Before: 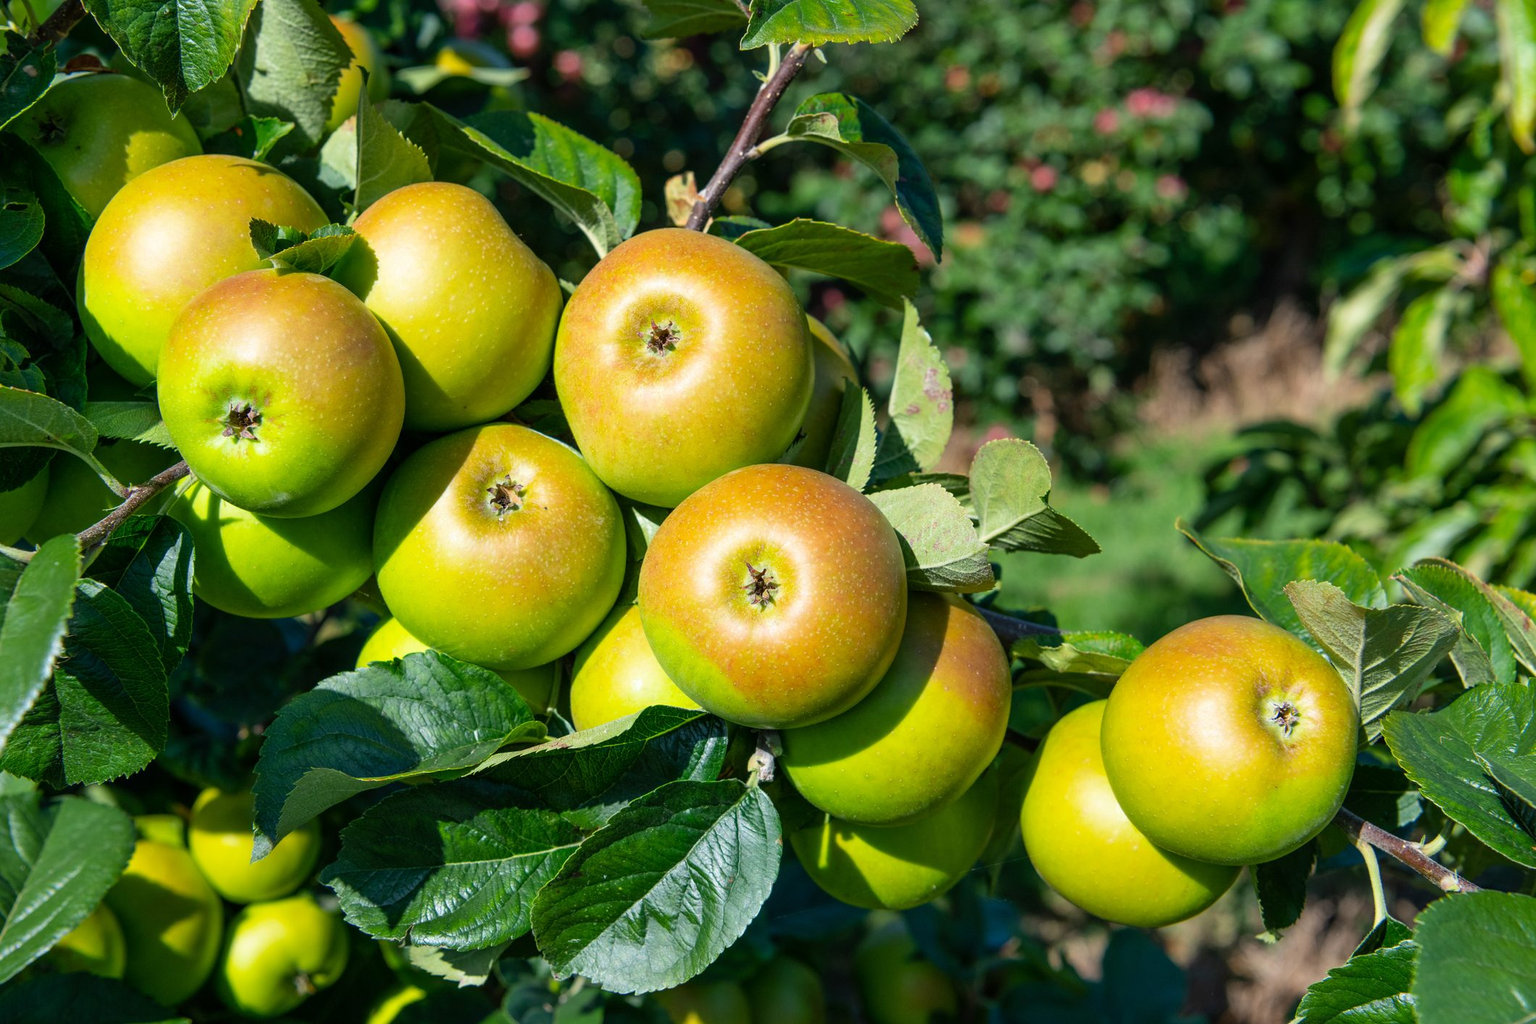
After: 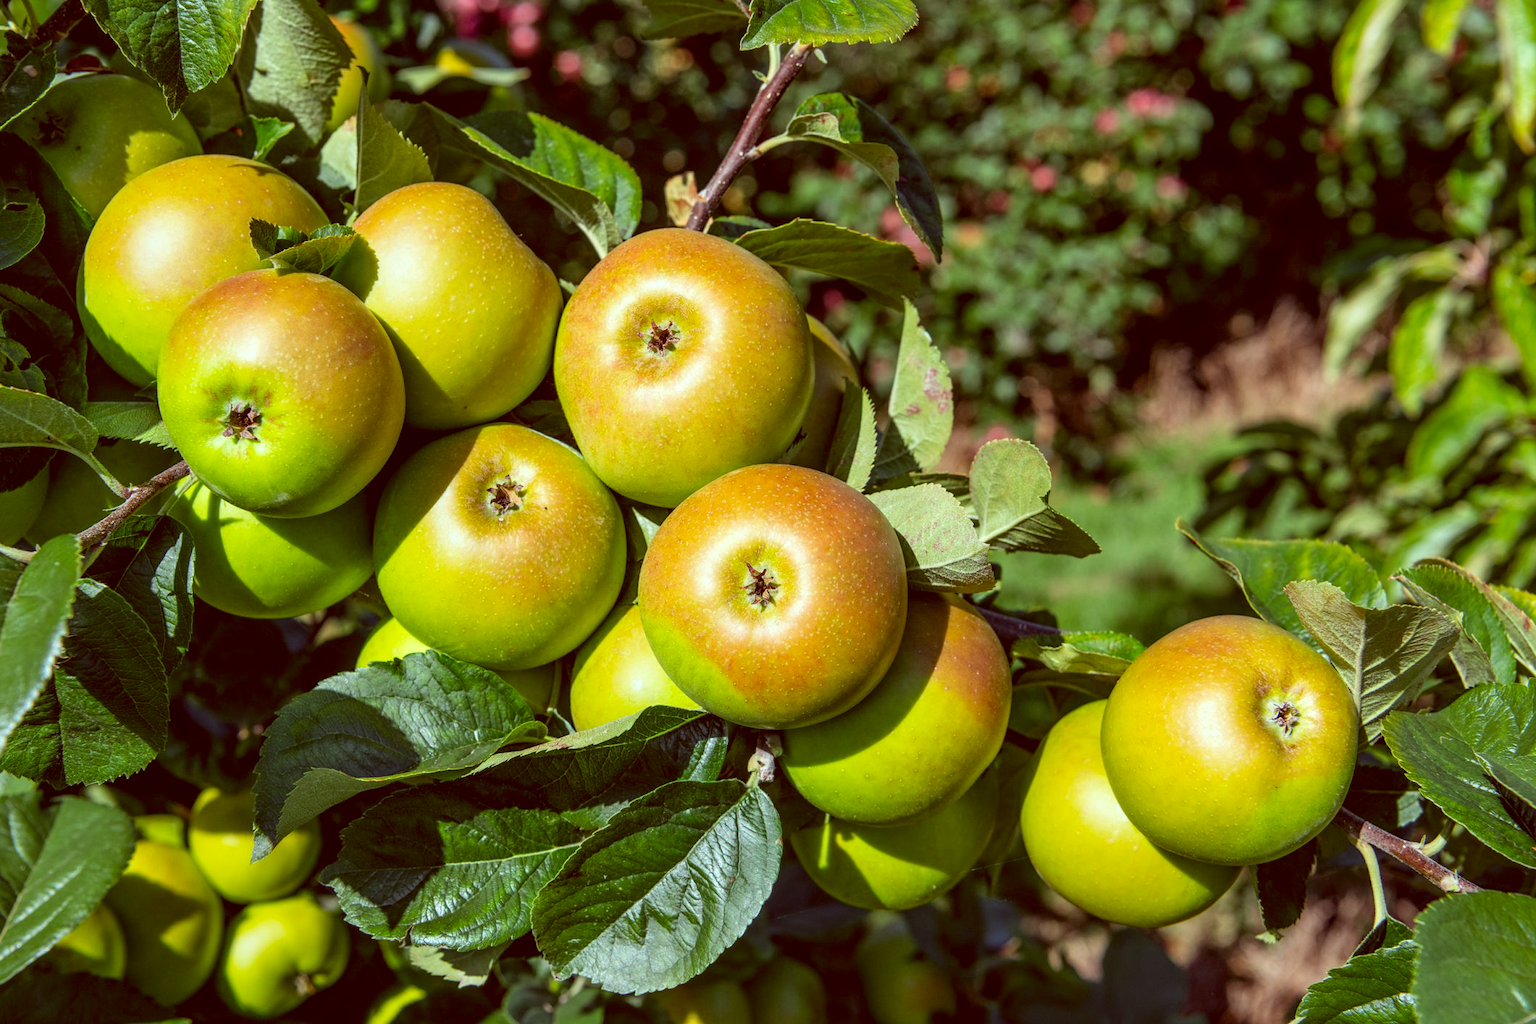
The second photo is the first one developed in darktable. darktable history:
local contrast: on, module defaults
color correction: highlights a* -7.16, highlights b* -0.198, shadows a* 20.66, shadows b* 10.95
